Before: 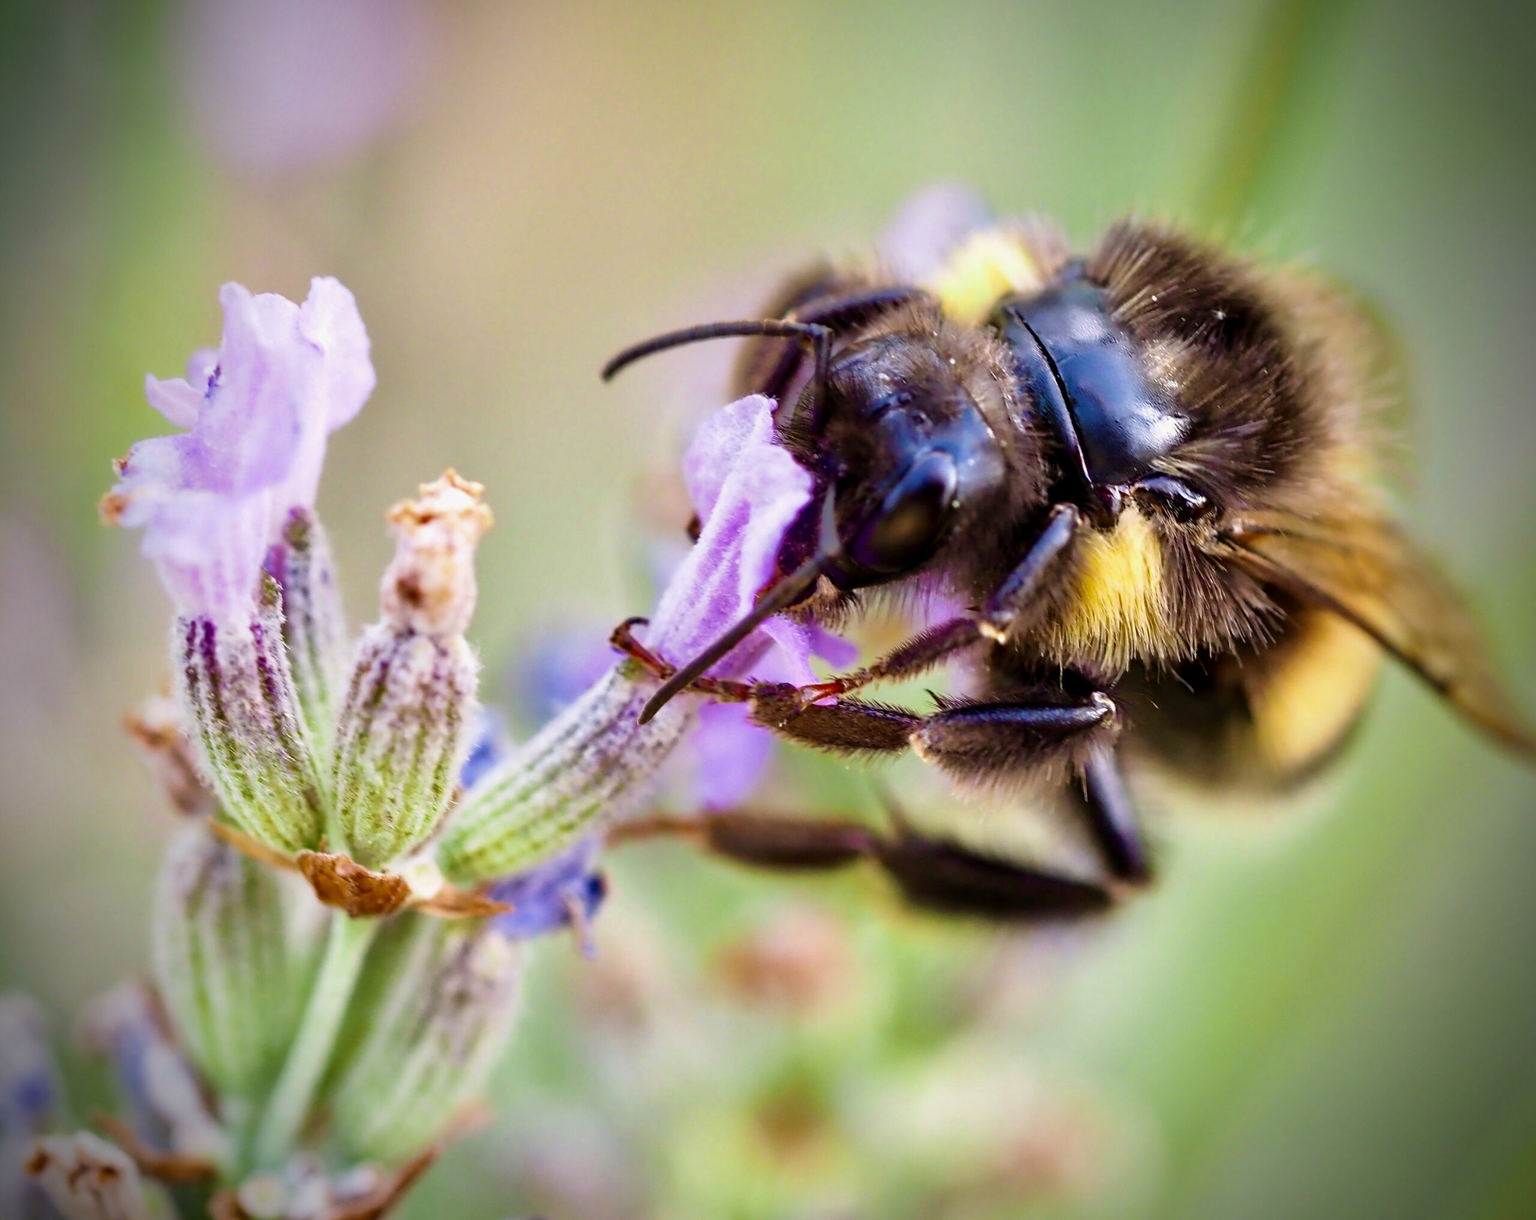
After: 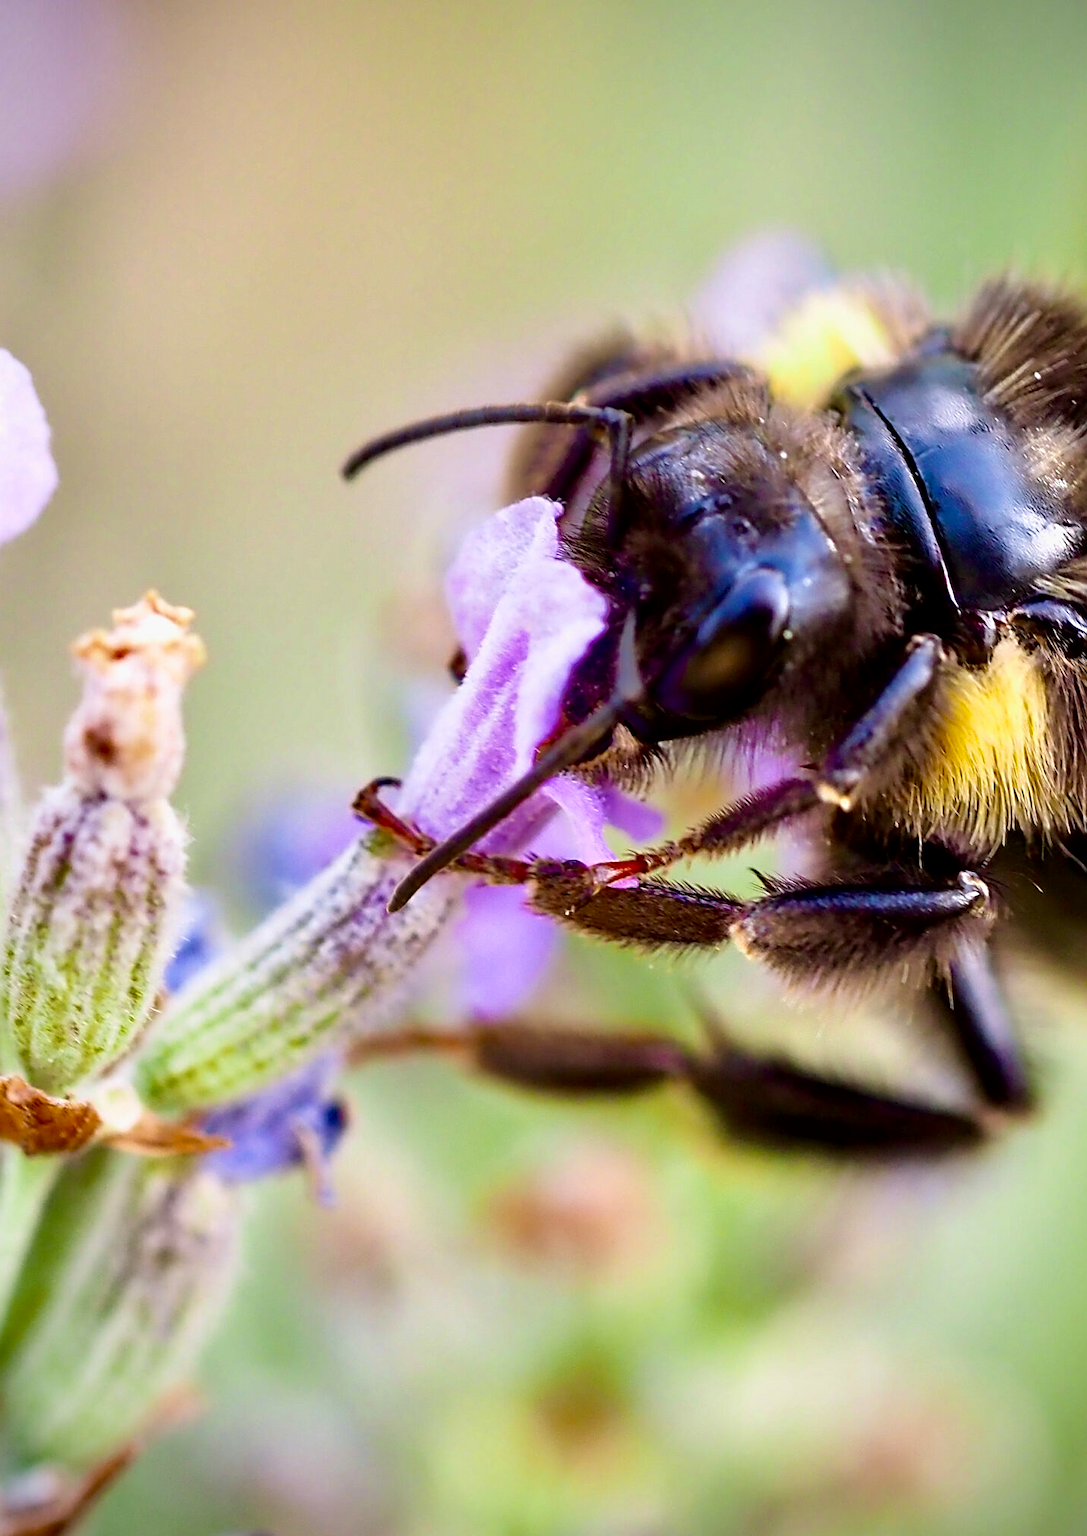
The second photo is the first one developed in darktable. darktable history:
crop: left 21.496%, right 22.254%
contrast brightness saturation: contrast 0.1, brightness 0.03, saturation 0.09
sharpen: on, module defaults
